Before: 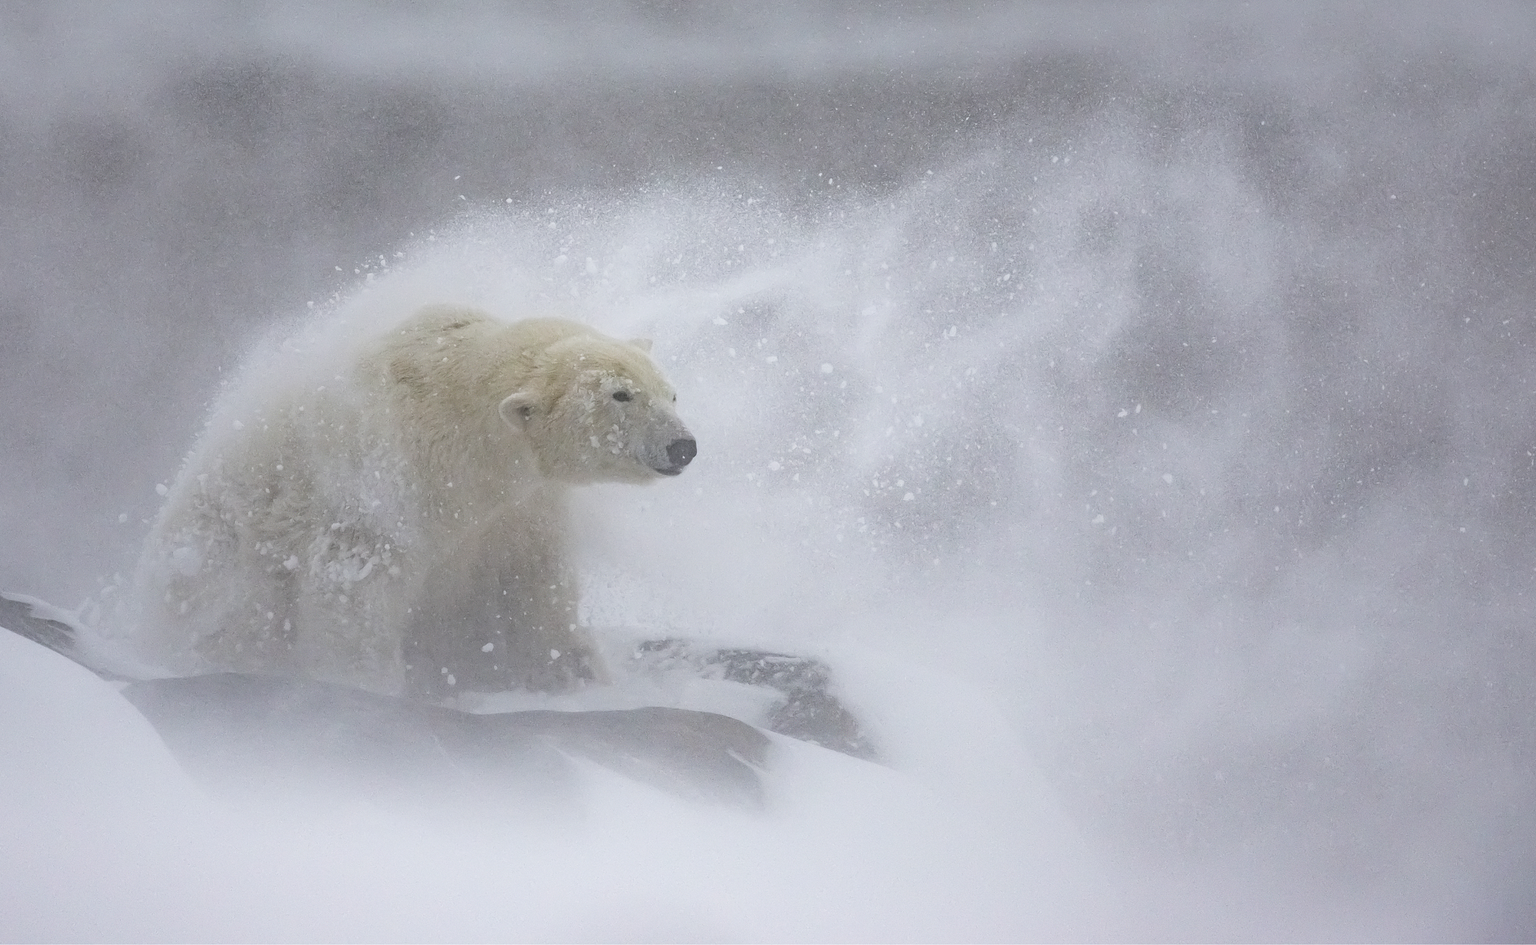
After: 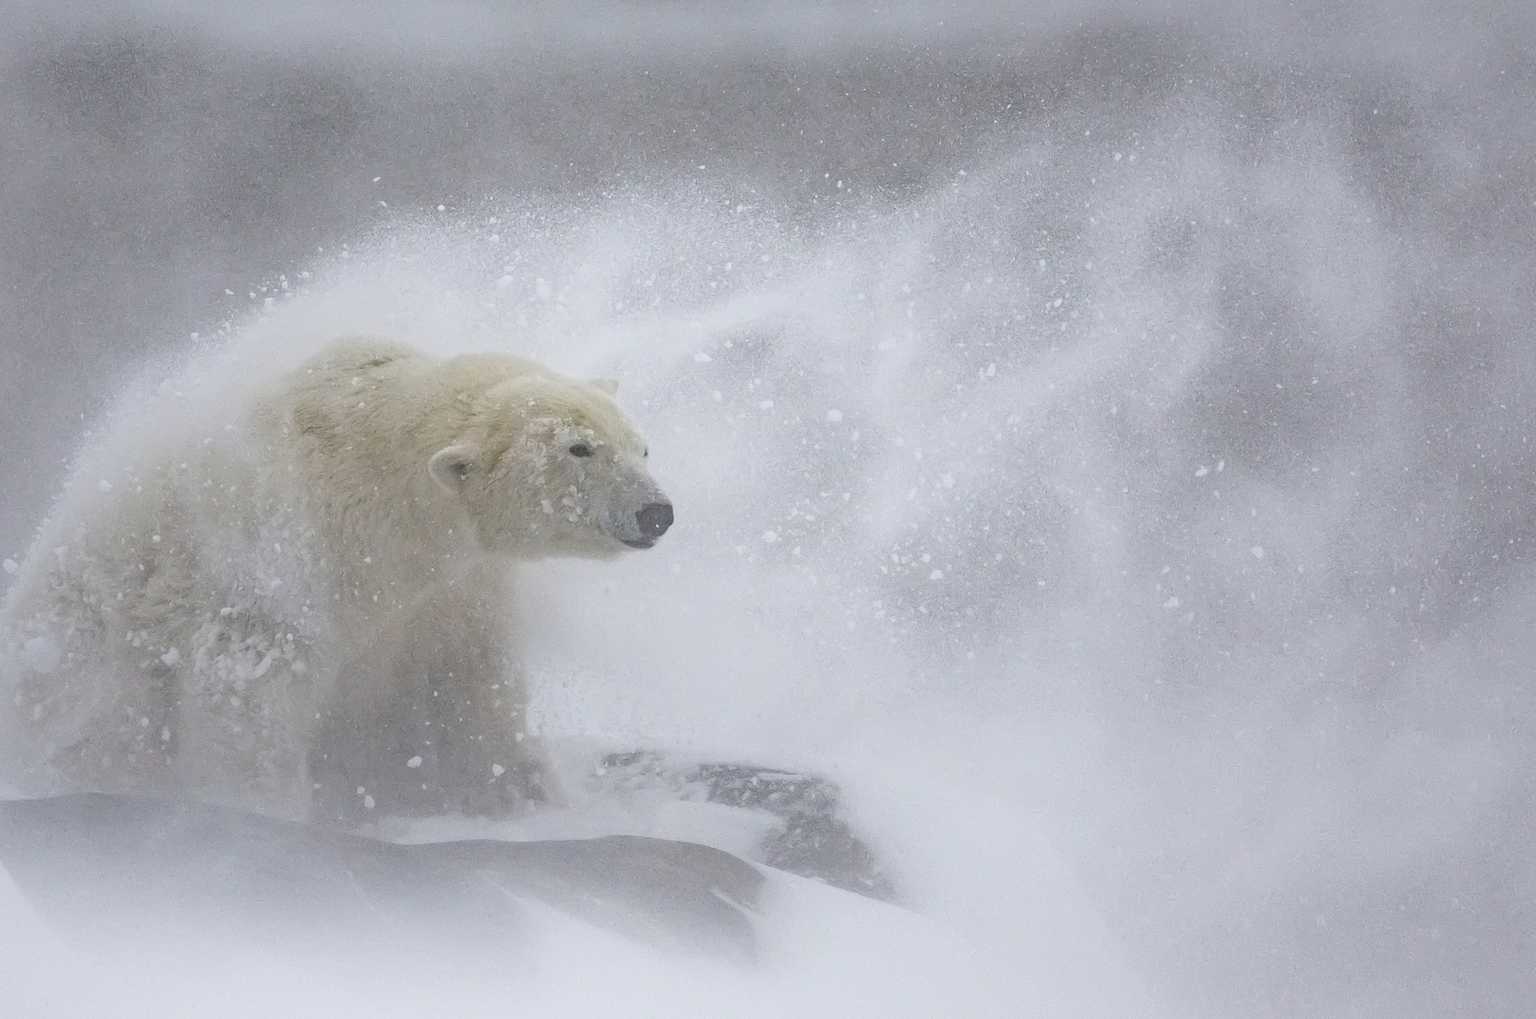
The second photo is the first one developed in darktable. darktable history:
crop: left 10.024%, top 3.548%, right 9.288%, bottom 9.39%
tone equalizer: smoothing diameter 24.93%, edges refinement/feathering 7.33, preserve details guided filter
